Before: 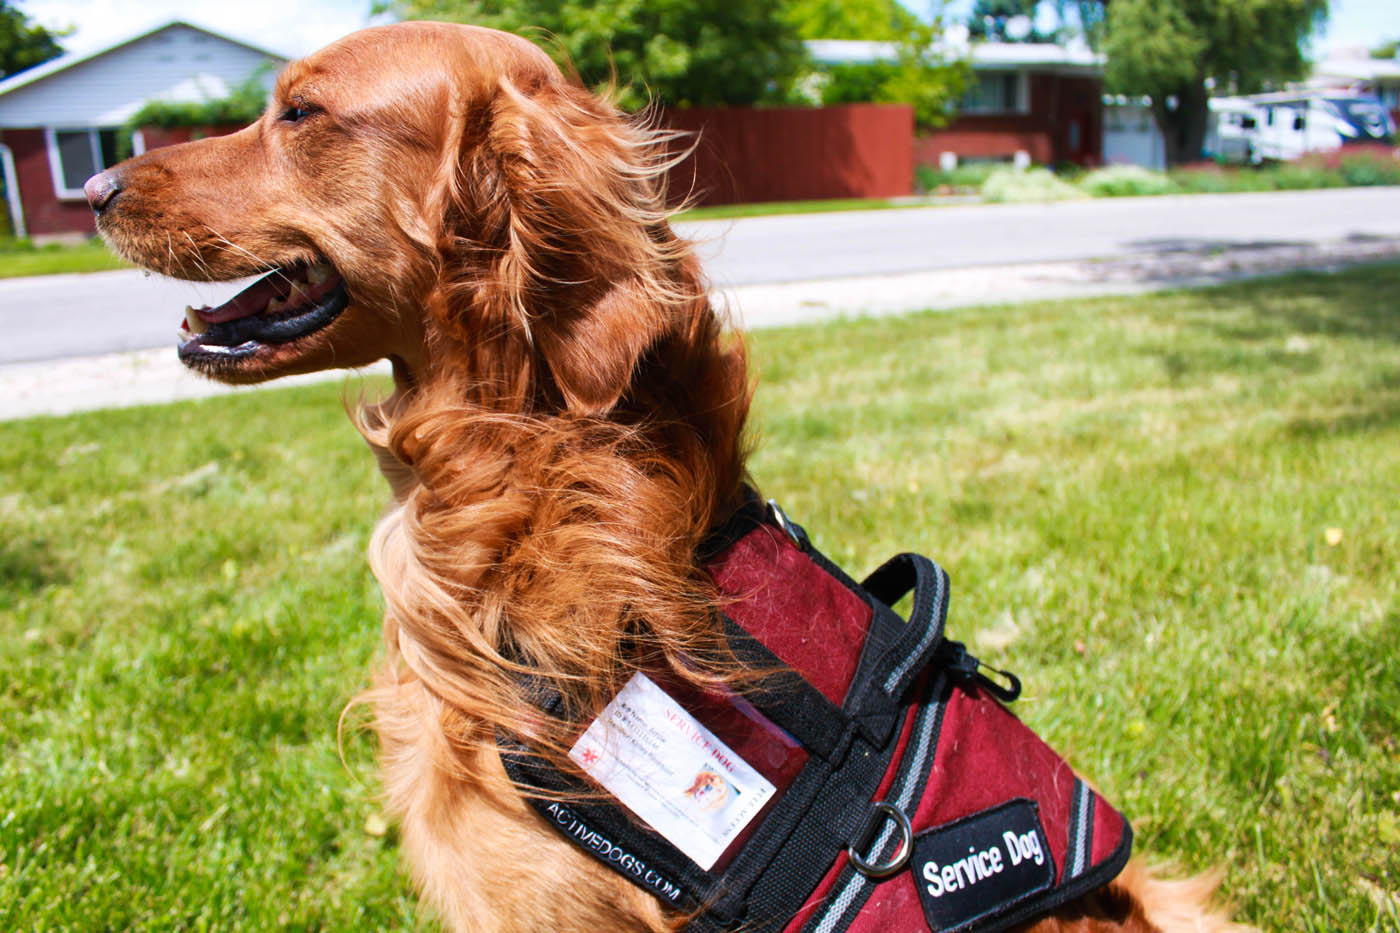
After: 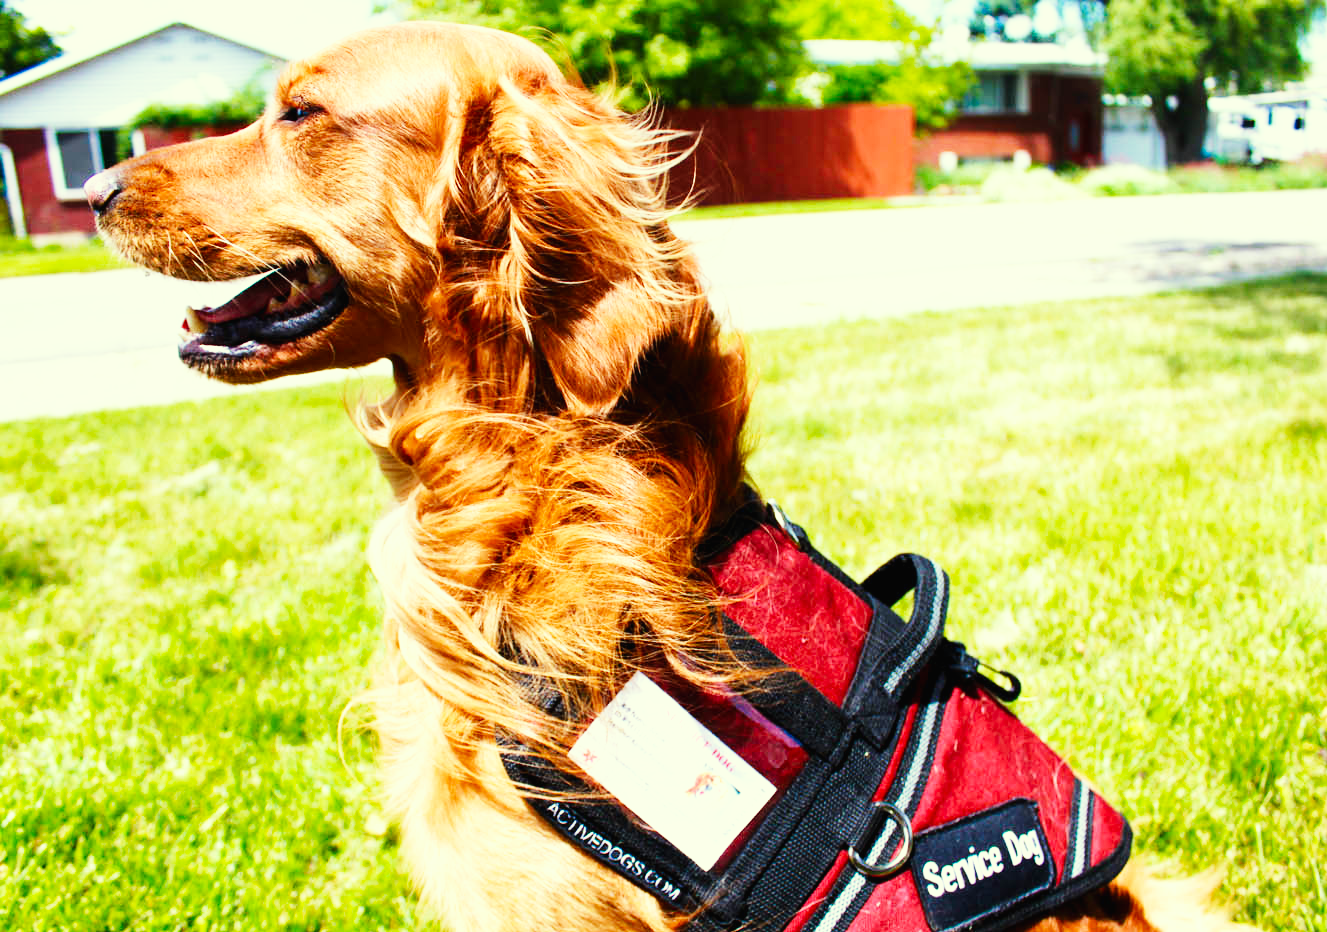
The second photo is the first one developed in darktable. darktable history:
crop and rotate: left 0%, right 5.196%
color correction: highlights a* -5.68, highlights b* 11.18
base curve: curves: ch0 [(0, 0.003) (0.001, 0.002) (0.006, 0.004) (0.02, 0.022) (0.048, 0.086) (0.094, 0.234) (0.162, 0.431) (0.258, 0.629) (0.385, 0.8) (0.548, 0.918) (0.751, 0.988) (1, 1)], preserve colors none
